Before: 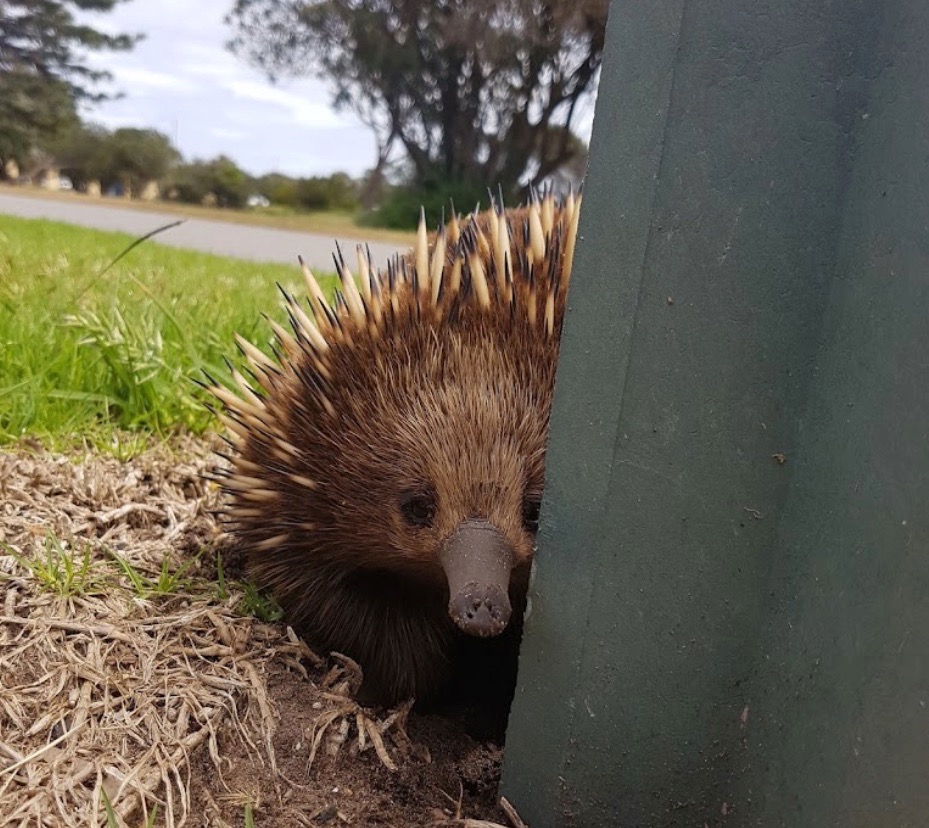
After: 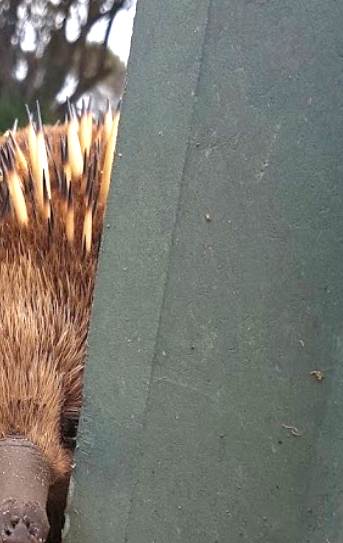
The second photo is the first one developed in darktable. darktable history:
crop and rotate: left 49.936%, top 10.094%, right 13.136%, bottom 24.256%
exposure: exposure 1.16 EV, compensate exposure bias true, compensate highlight preservation false
